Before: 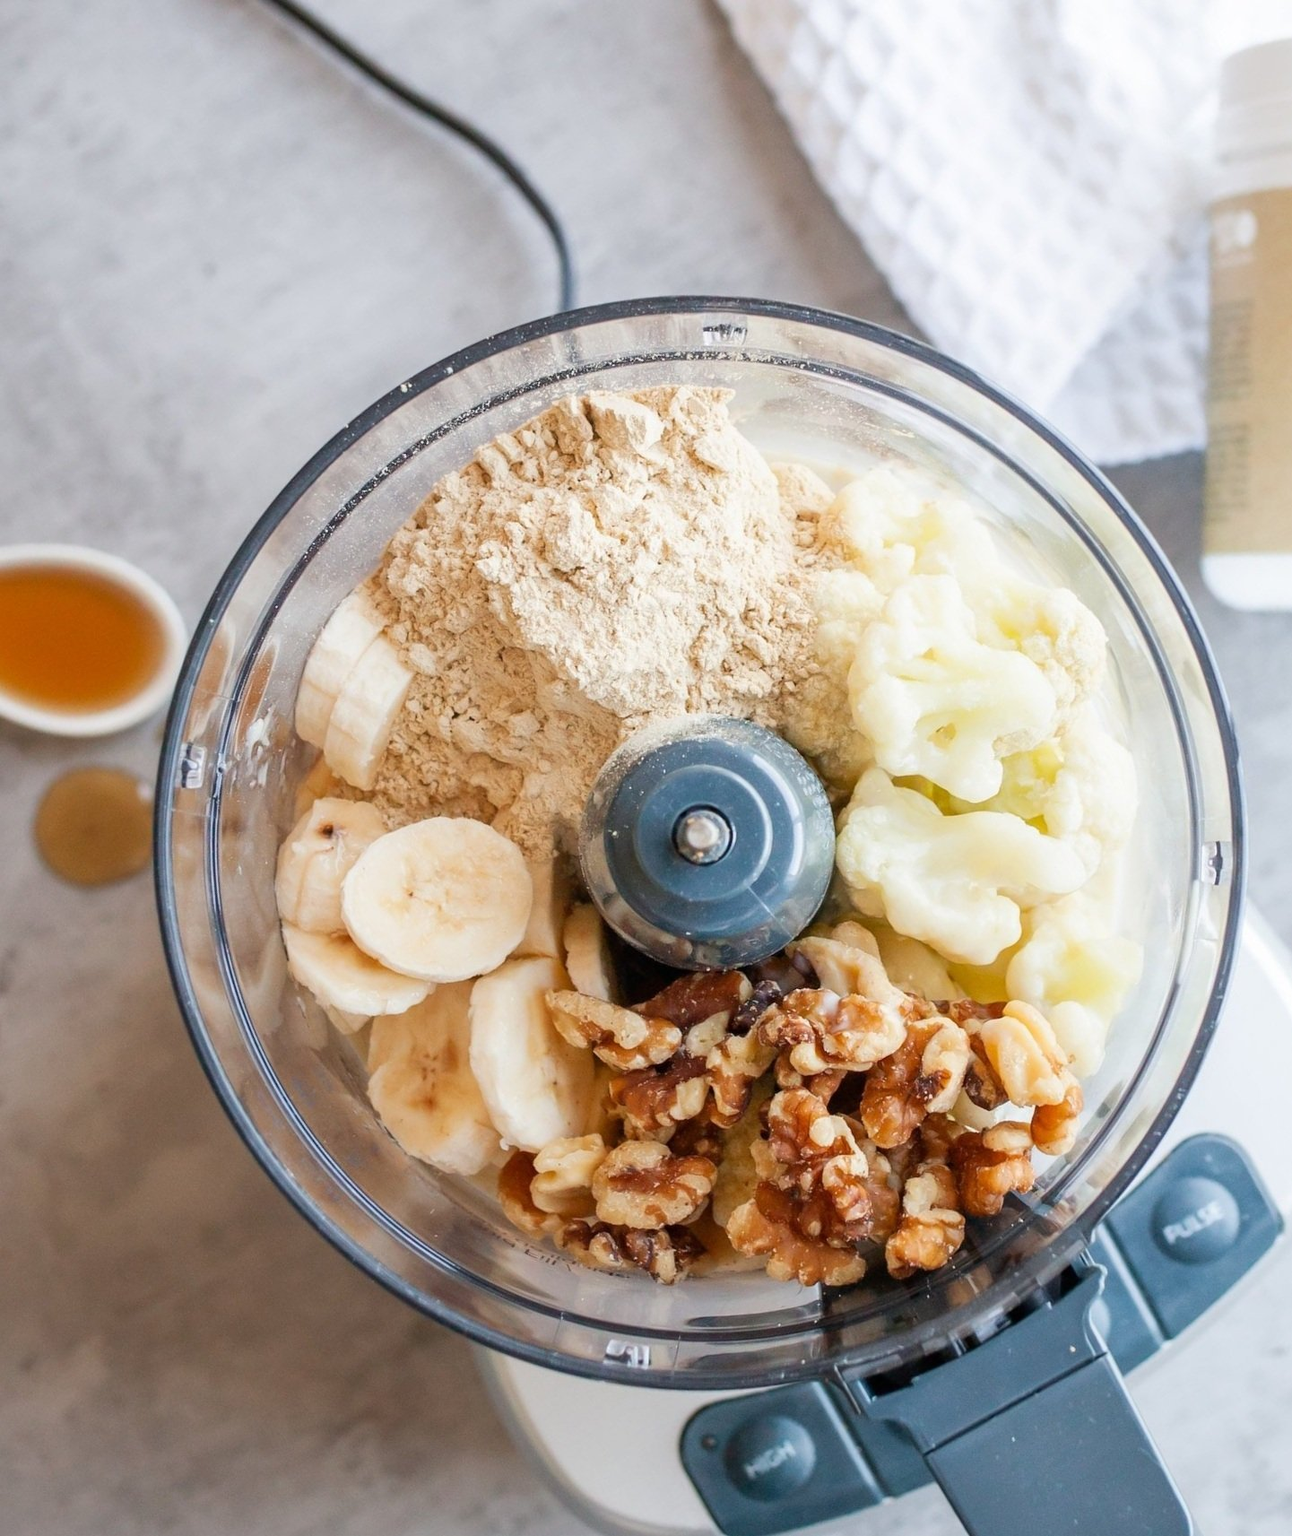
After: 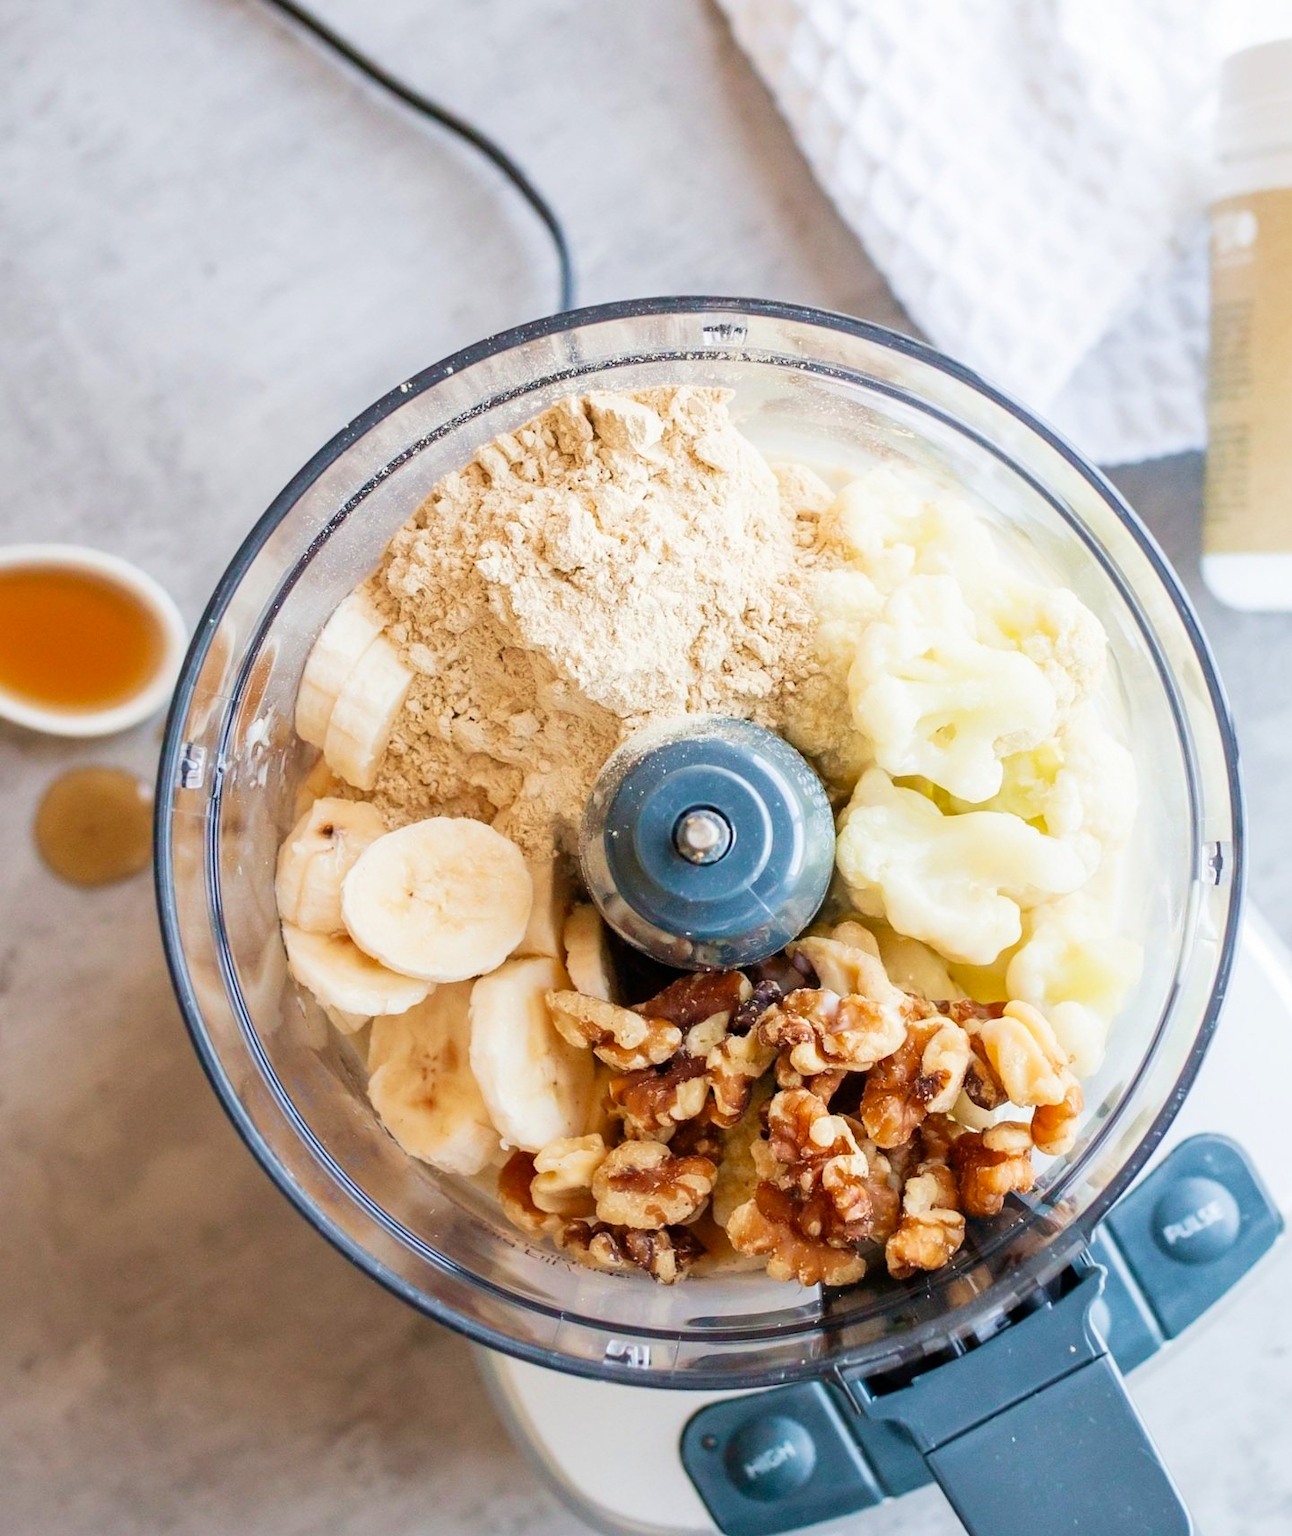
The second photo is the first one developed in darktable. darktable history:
velvia: on, module defaults
tone curve: curves: ch0 [(0, 0) (0.004, 0.002) (0.02, 0.013) (0.218, 0.218) (0.664, 0.718) (0.832, 0.873) (1, 1)], preserve colors none
